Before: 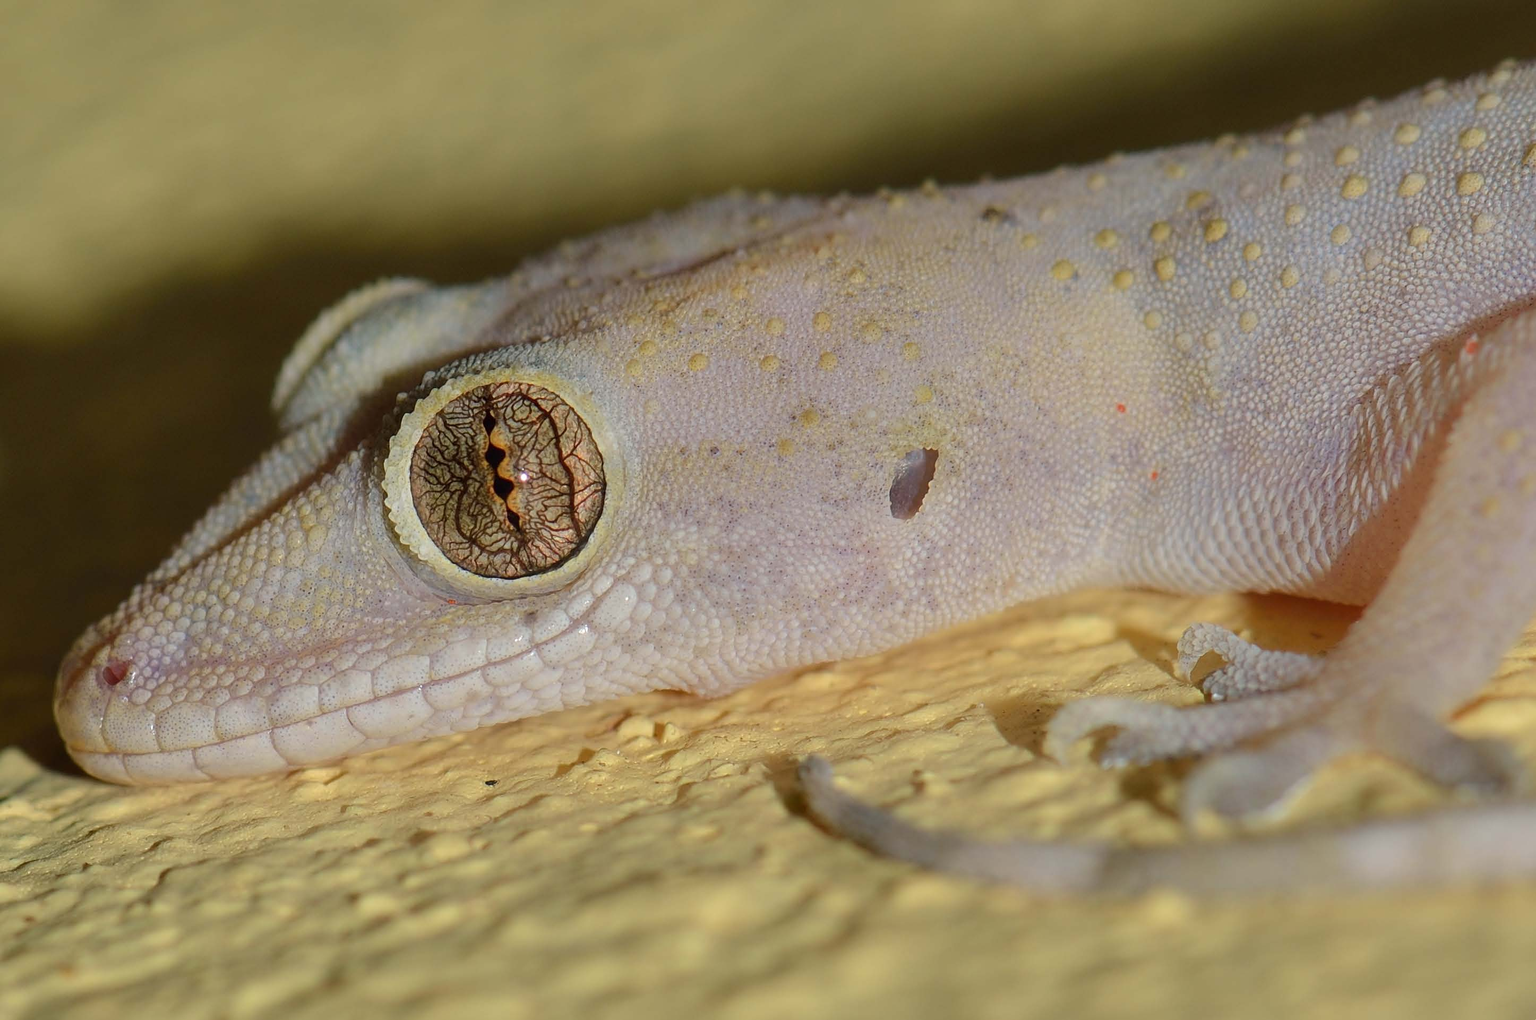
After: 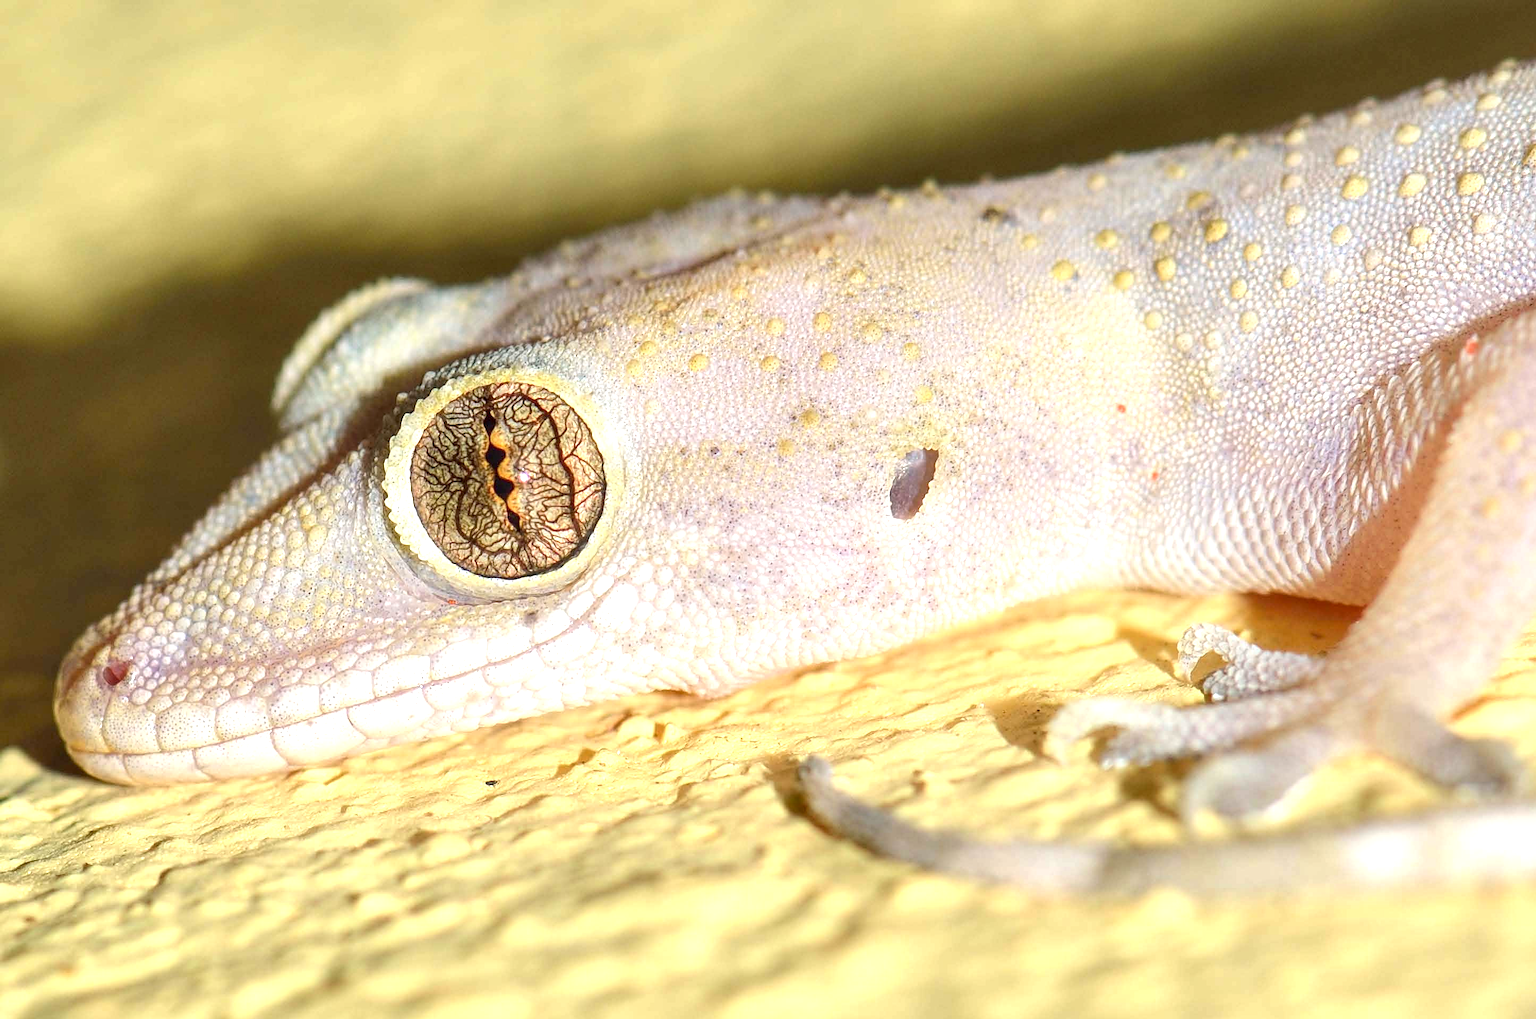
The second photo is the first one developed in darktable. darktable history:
exposure: black level correction 0.001, exposure 1.398 EV, compensate exposure bias true, compensate highlight preservation false
local contrast: on, module defaults
